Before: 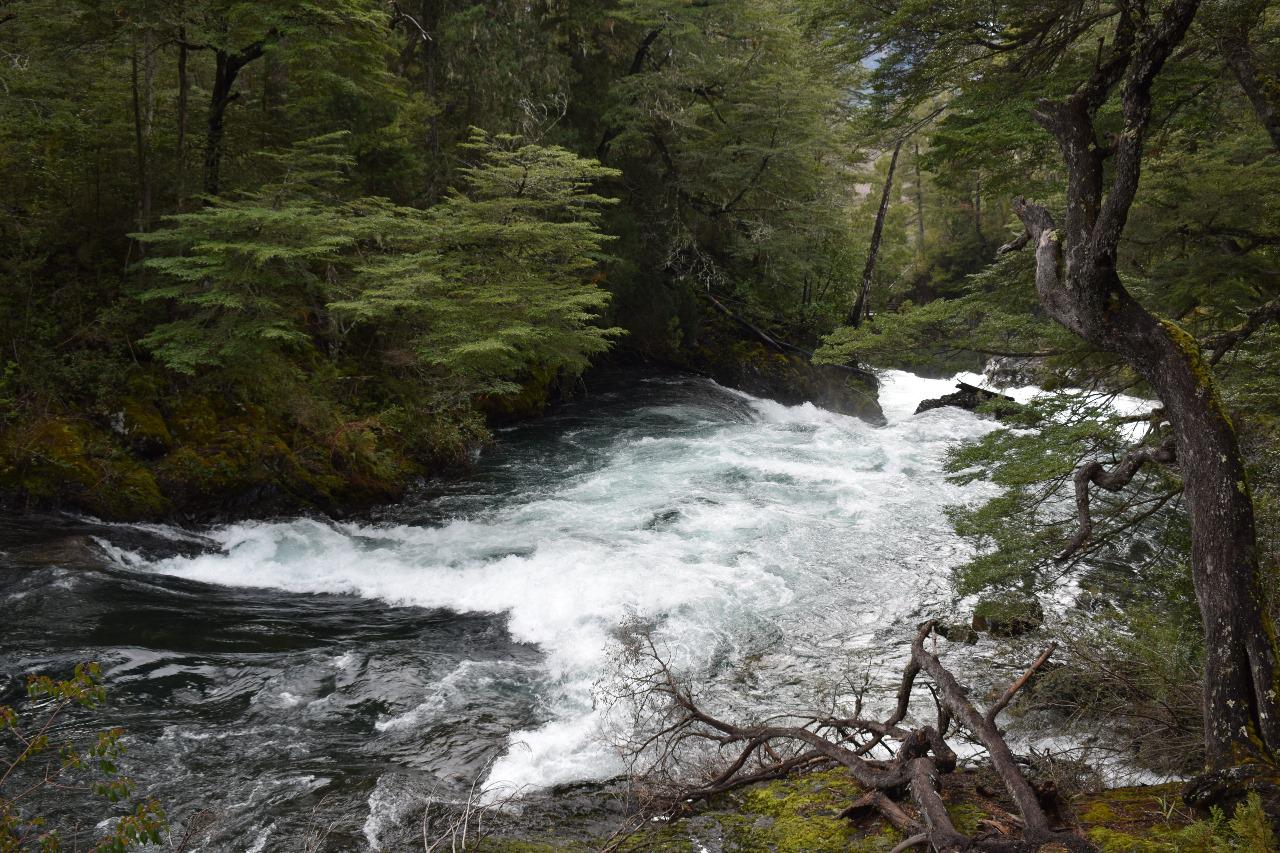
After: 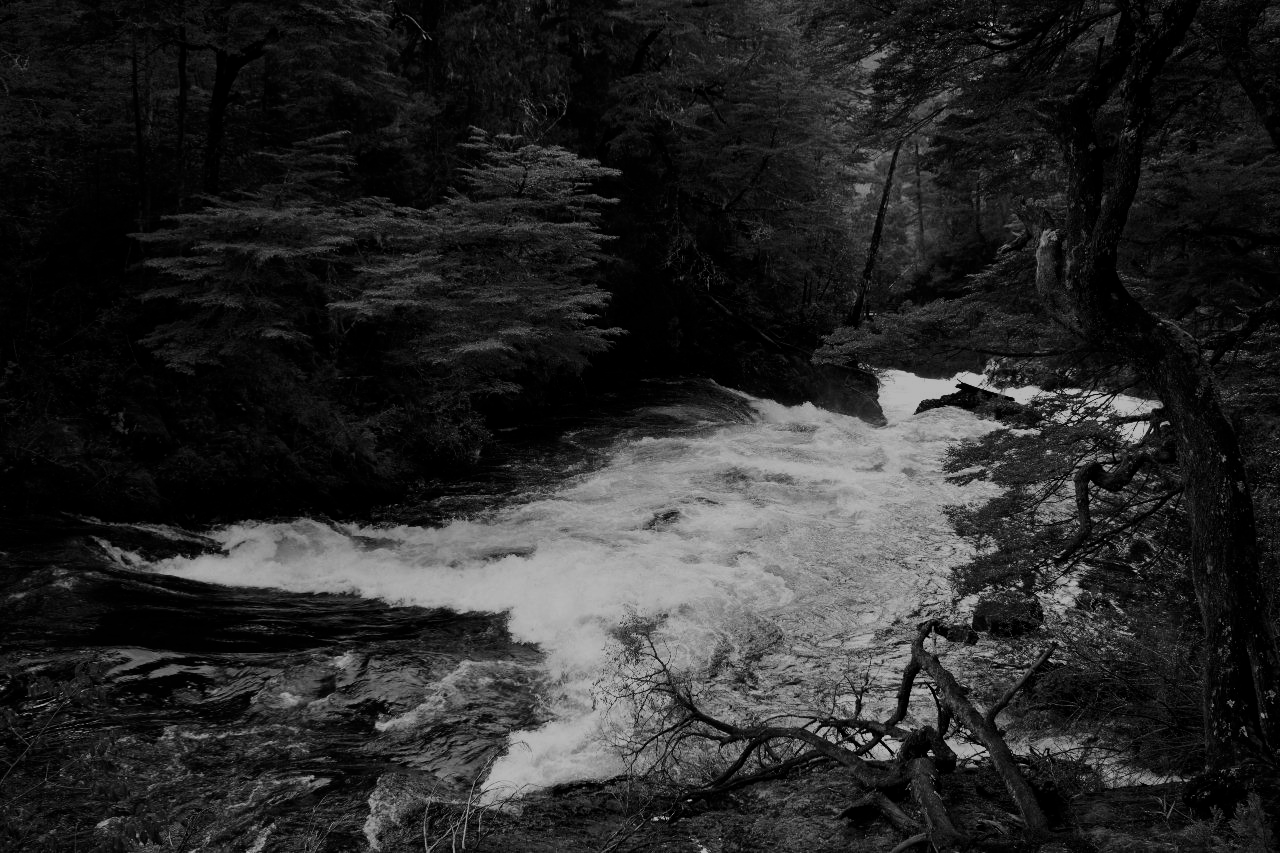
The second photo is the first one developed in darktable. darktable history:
exposure: black level correction -0.002, exposure 0.54 EV, compensate highlight preservation false
color contrast: green-magenta contrast 0.8, blue-yellow contrast 1.1, unbound 0
contrast brightness saturation: contrast -0.03, brightness -0.59, saturation -1
filmic rgb: black relative exposure -7.15 EV, white relative exposure 5.36 EV, hardness 3.02, color science v6 (2022)
